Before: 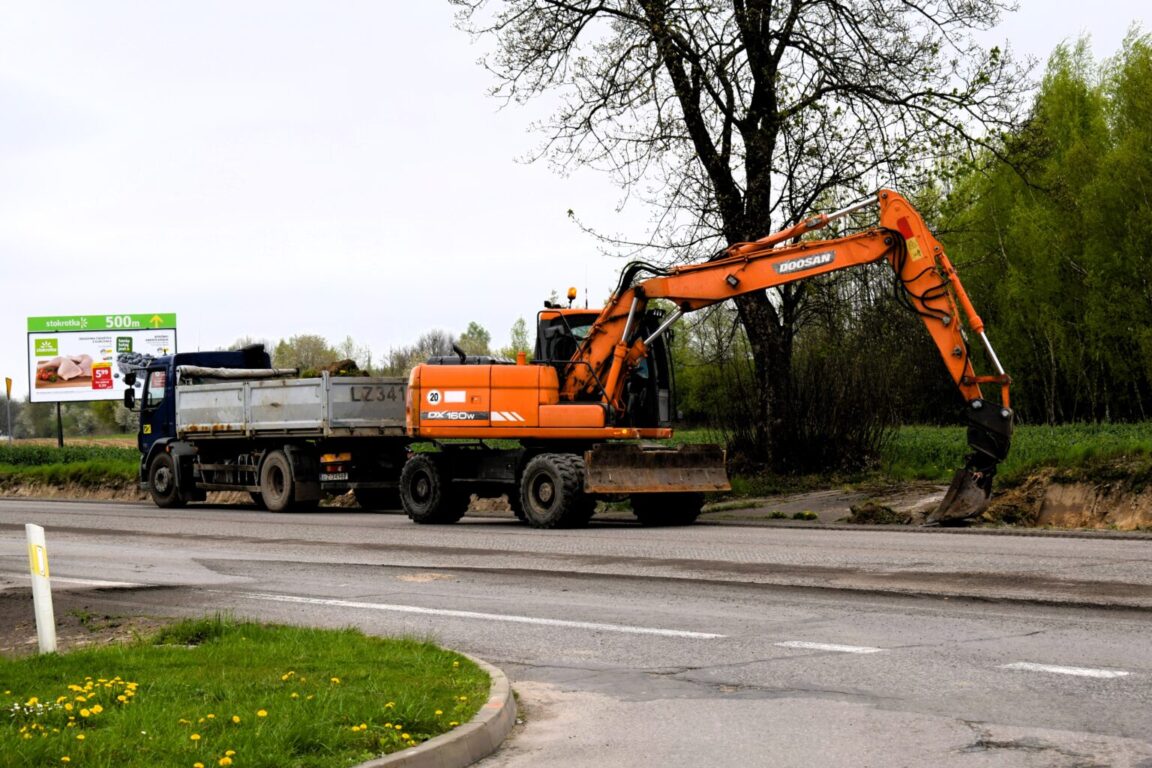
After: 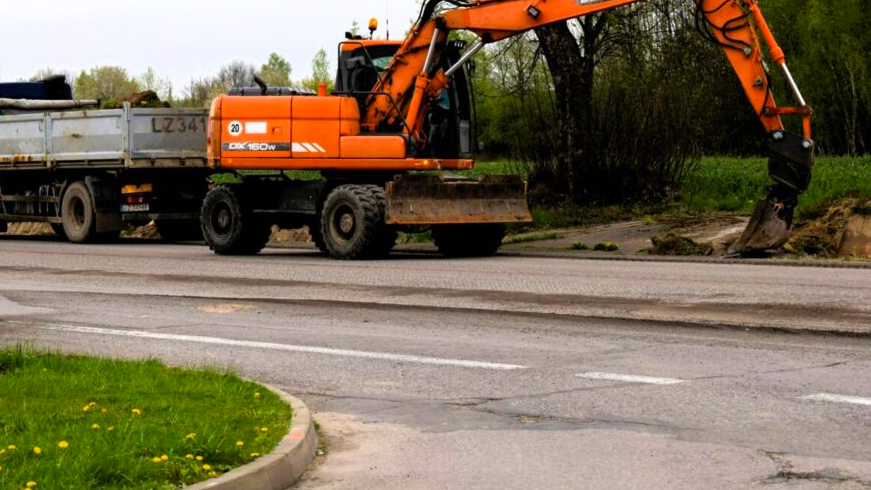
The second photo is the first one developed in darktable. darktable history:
velvia: on, module defaults
crop and rotate: left 17.299%, top 35.115%, right 7.015%, bottom 1.024%
contrast brightness saturation: contrast 0.04, saturation 0.16
